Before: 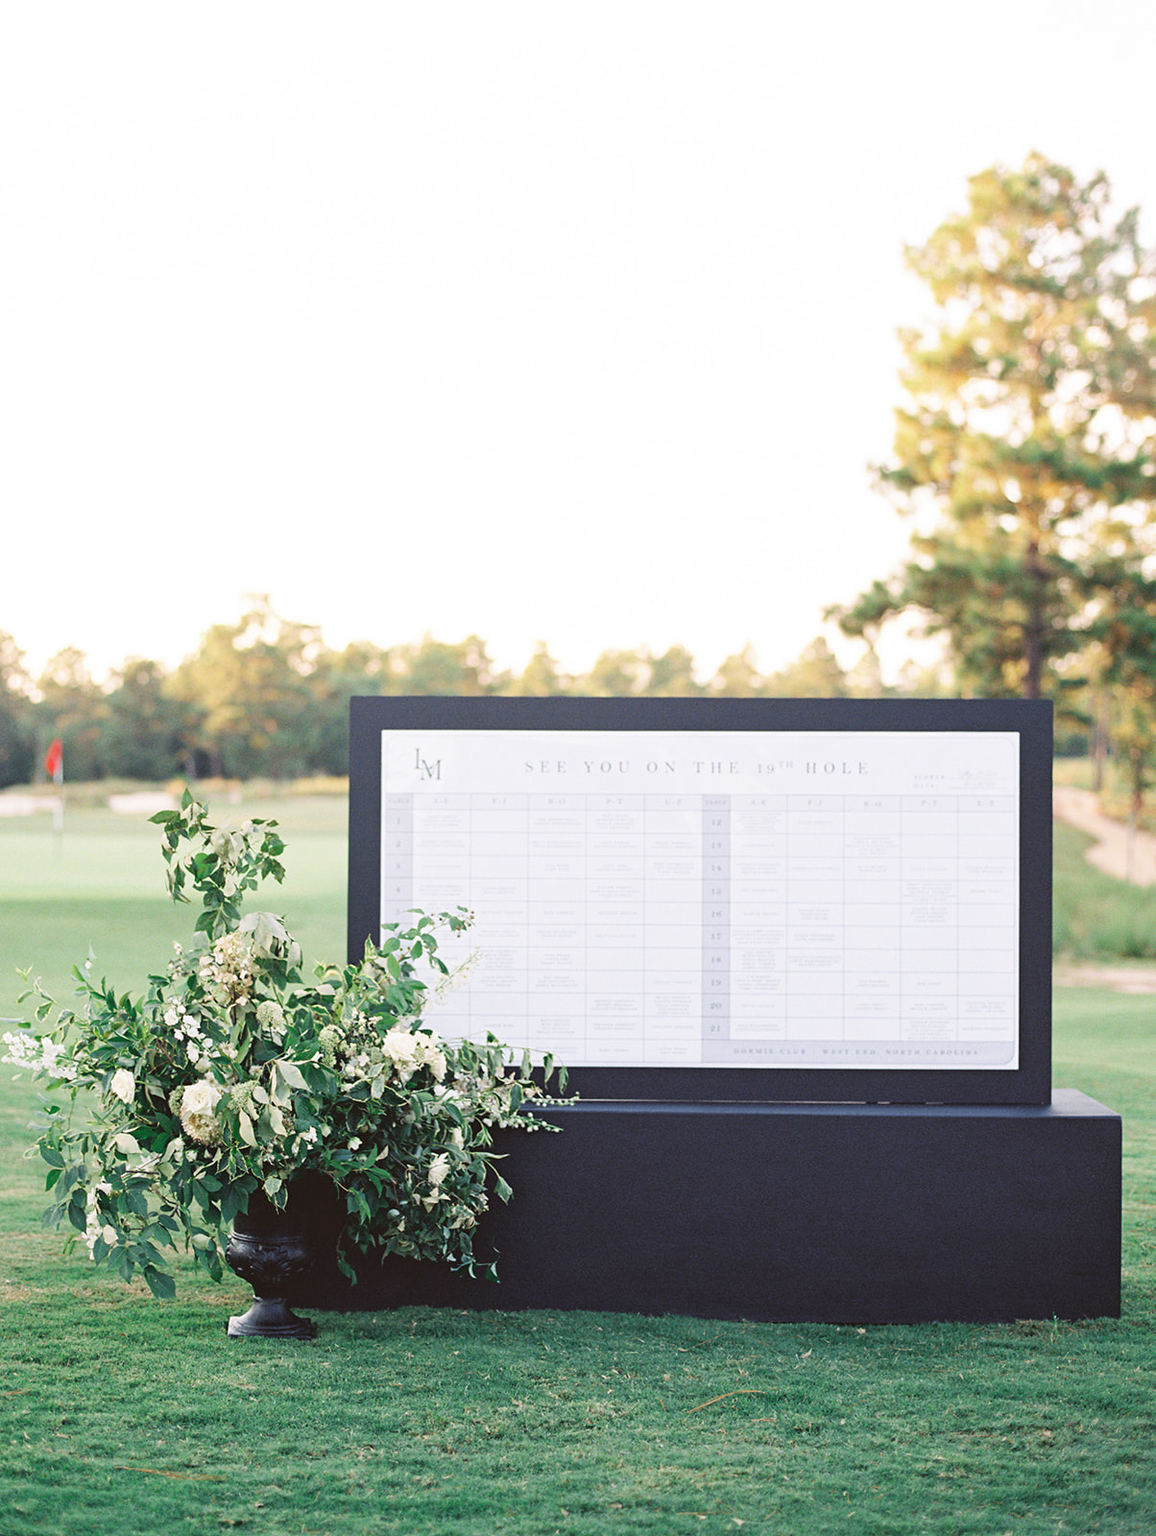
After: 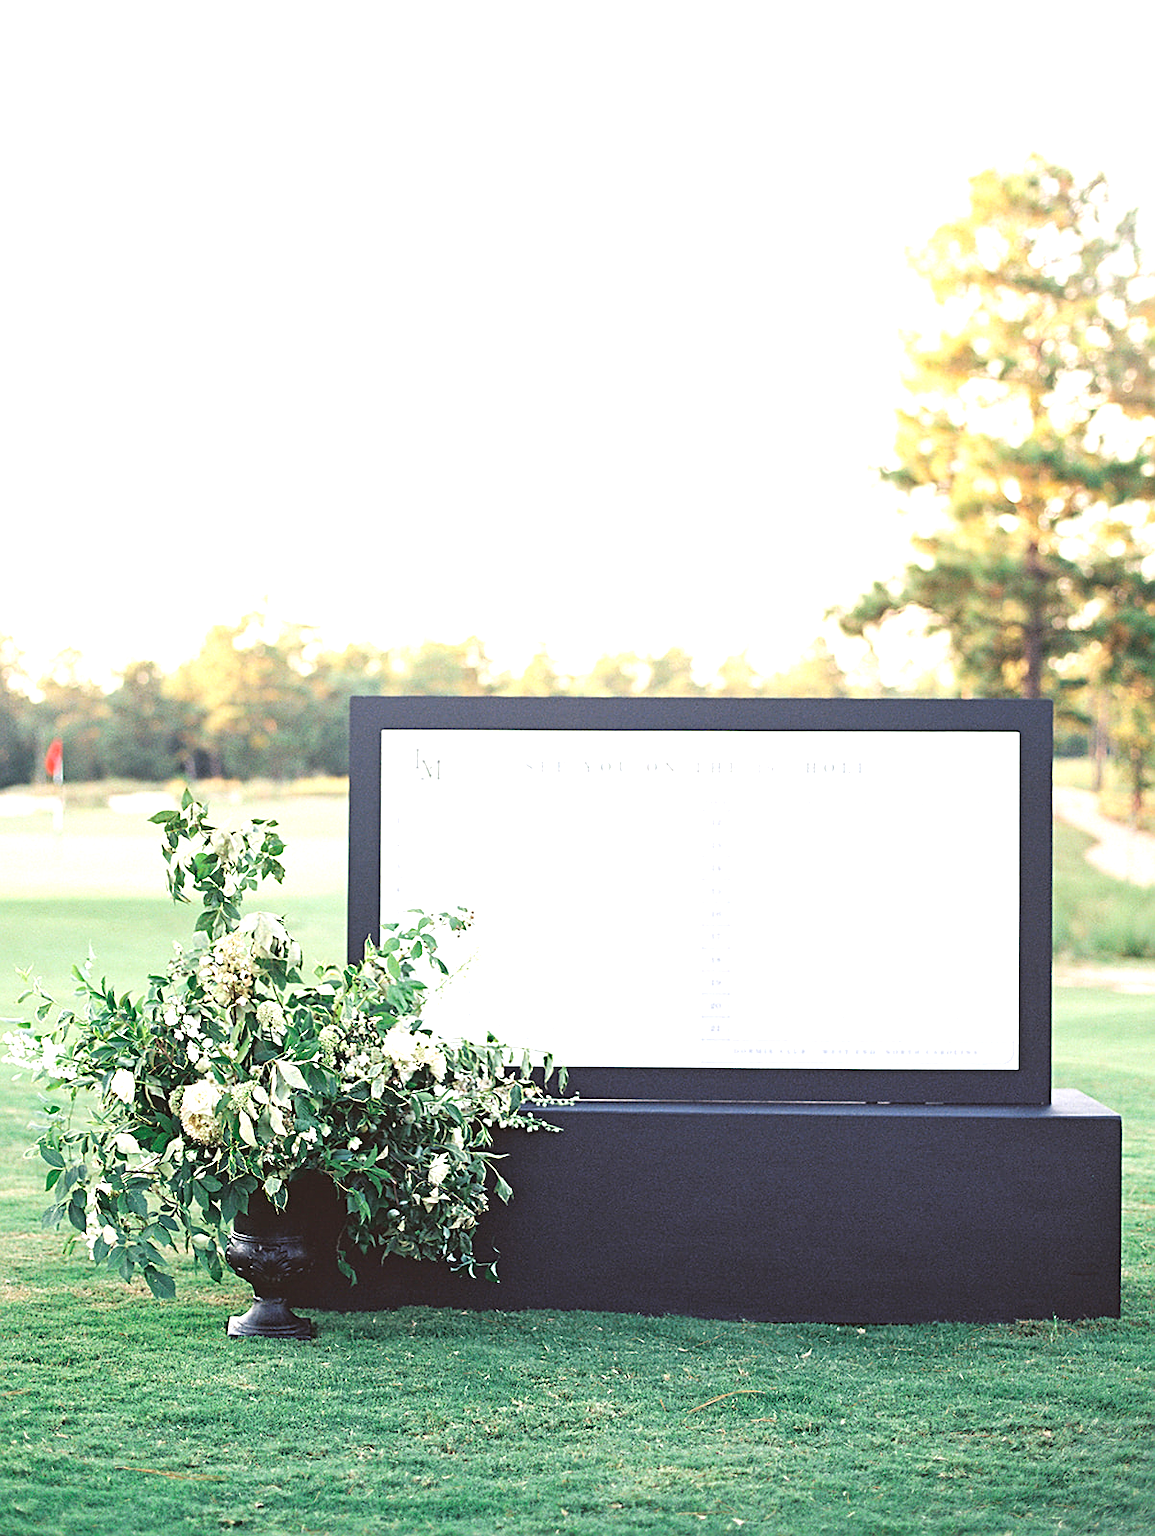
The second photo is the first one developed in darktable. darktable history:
sharpen: on, module defaults
exposure: exposure 0.657 EV, compensate highlight preservation false
